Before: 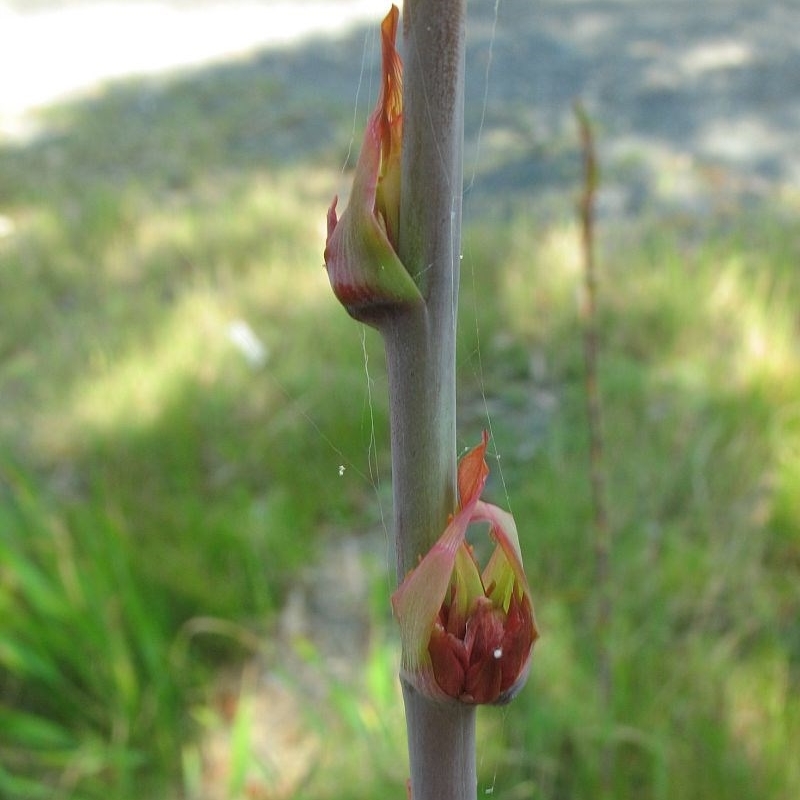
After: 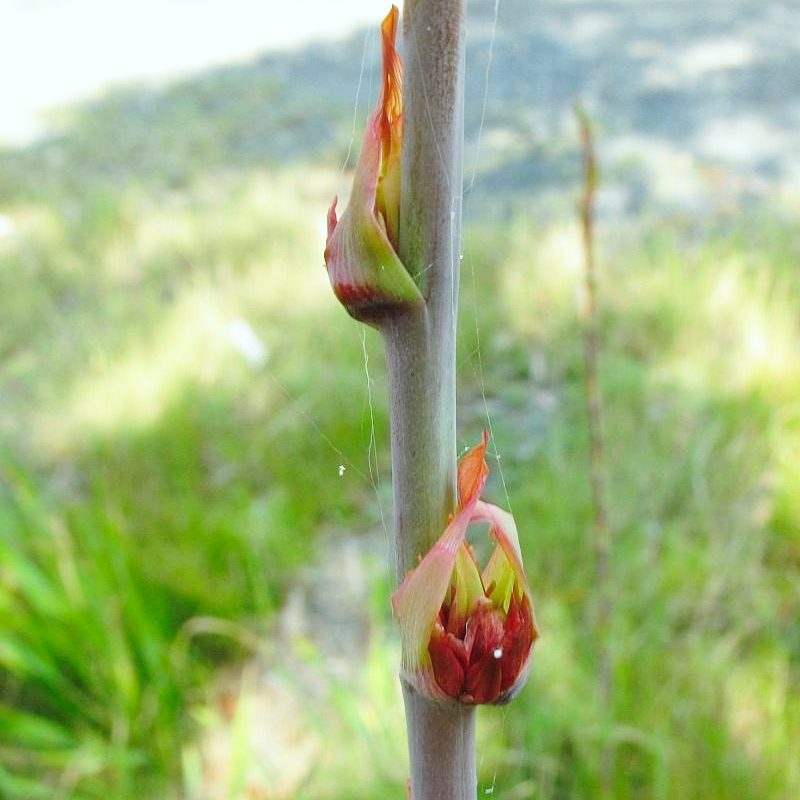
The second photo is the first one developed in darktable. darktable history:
color correction: highlights a* -2.73, highlights b* -2.09, shadows a* 2.41, shadows b* 2.73
base curve: curves: ch0 [(0, 0) (0.028, 0.03) (0.121, 0.232) (0.46, 0.748) (0.859, 0.968) (1, 1)], preserve colors none
